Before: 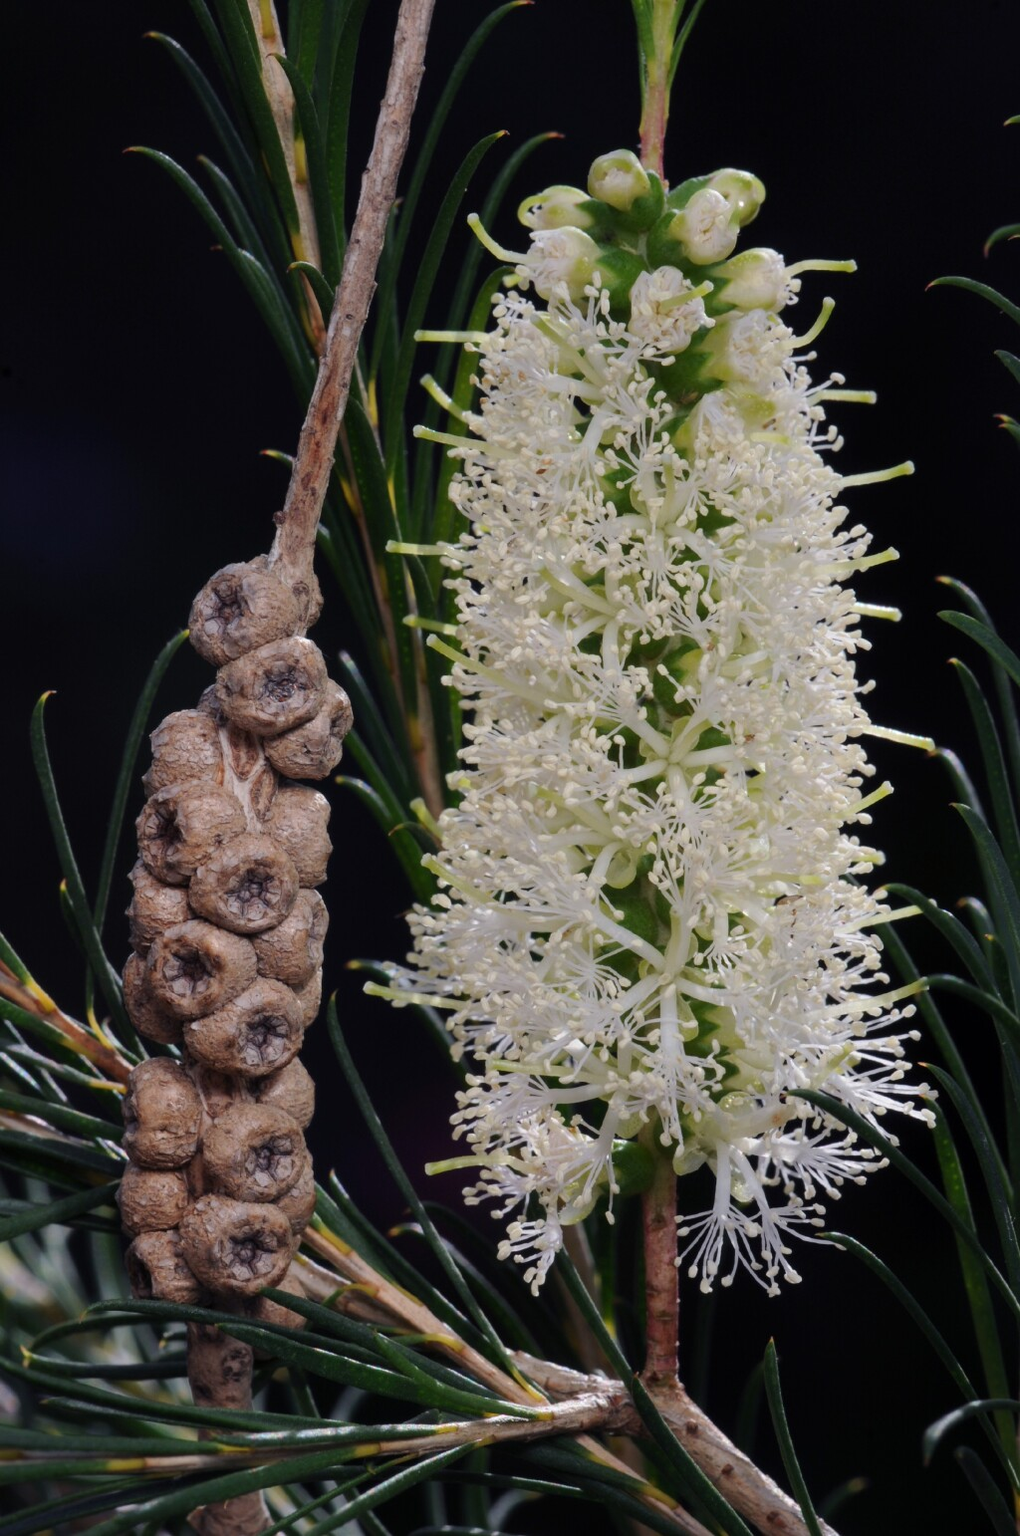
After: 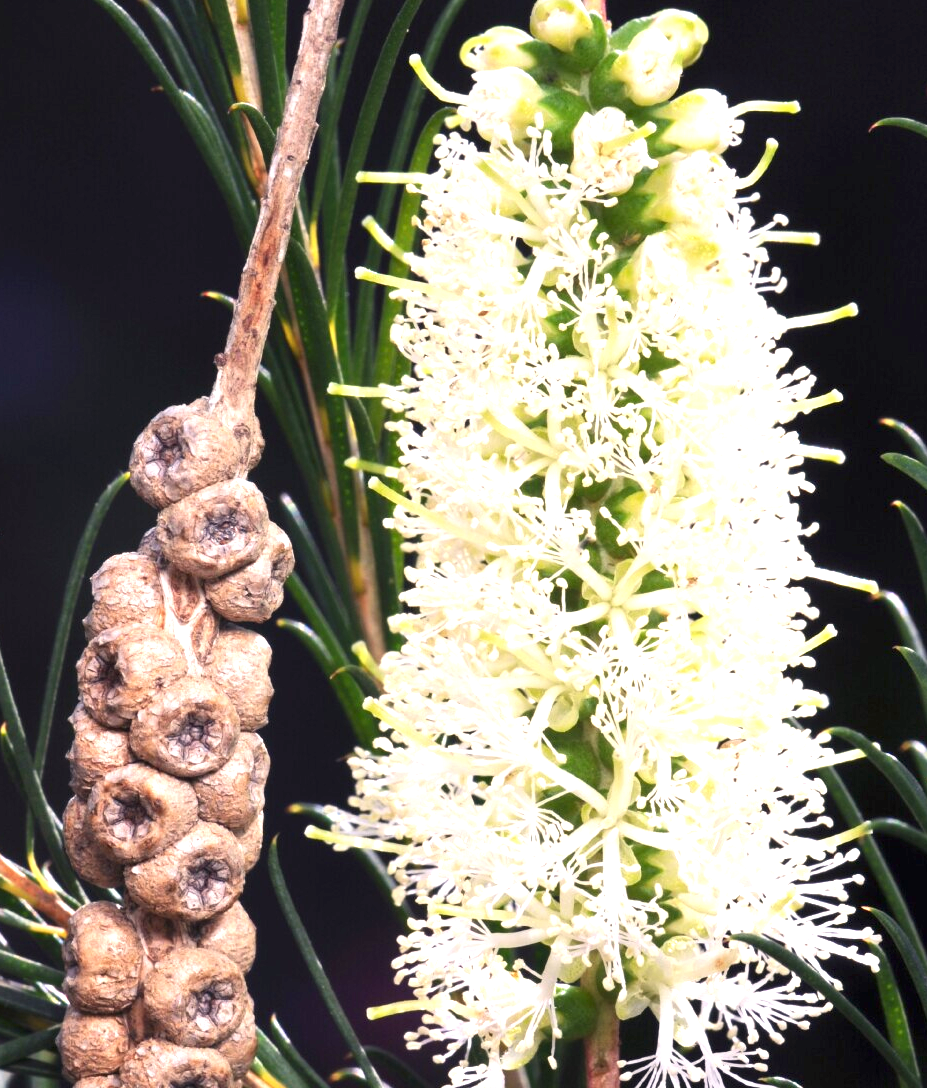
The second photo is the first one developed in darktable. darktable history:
color correction: highlights a* 3.68, highlights b* 5.13
crop: left 5.908%, top 10.412%, right 3.527%, bottom 19.03%
exposure: black level correction 0, exposure 1.762 EV, compensate highlight preservation false
